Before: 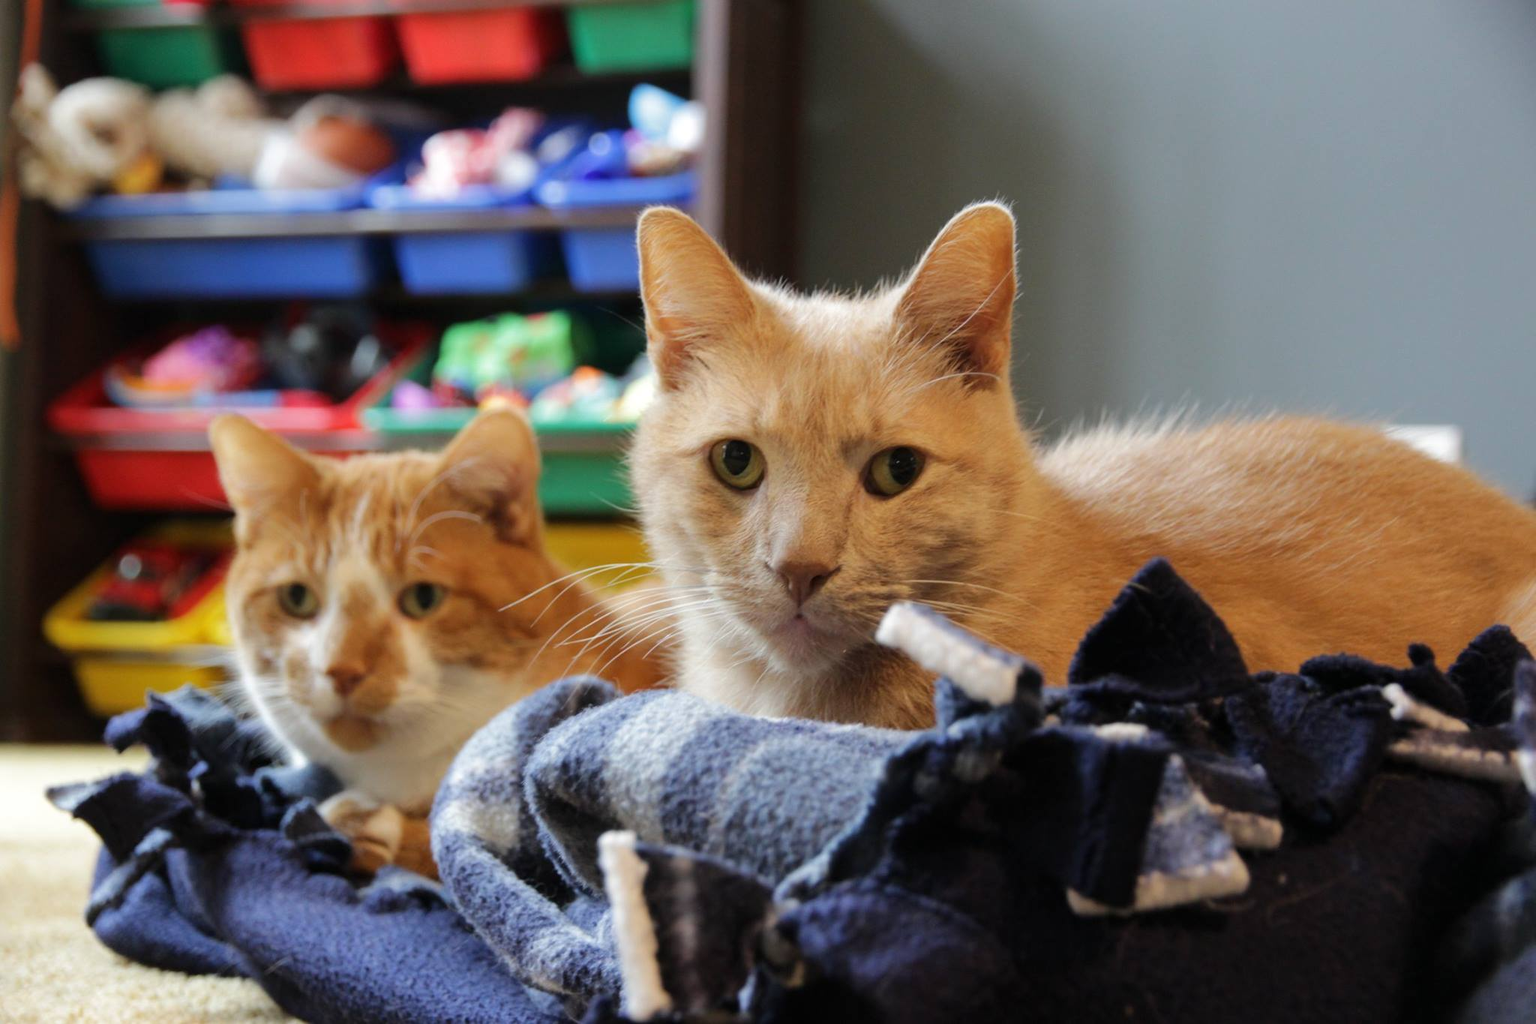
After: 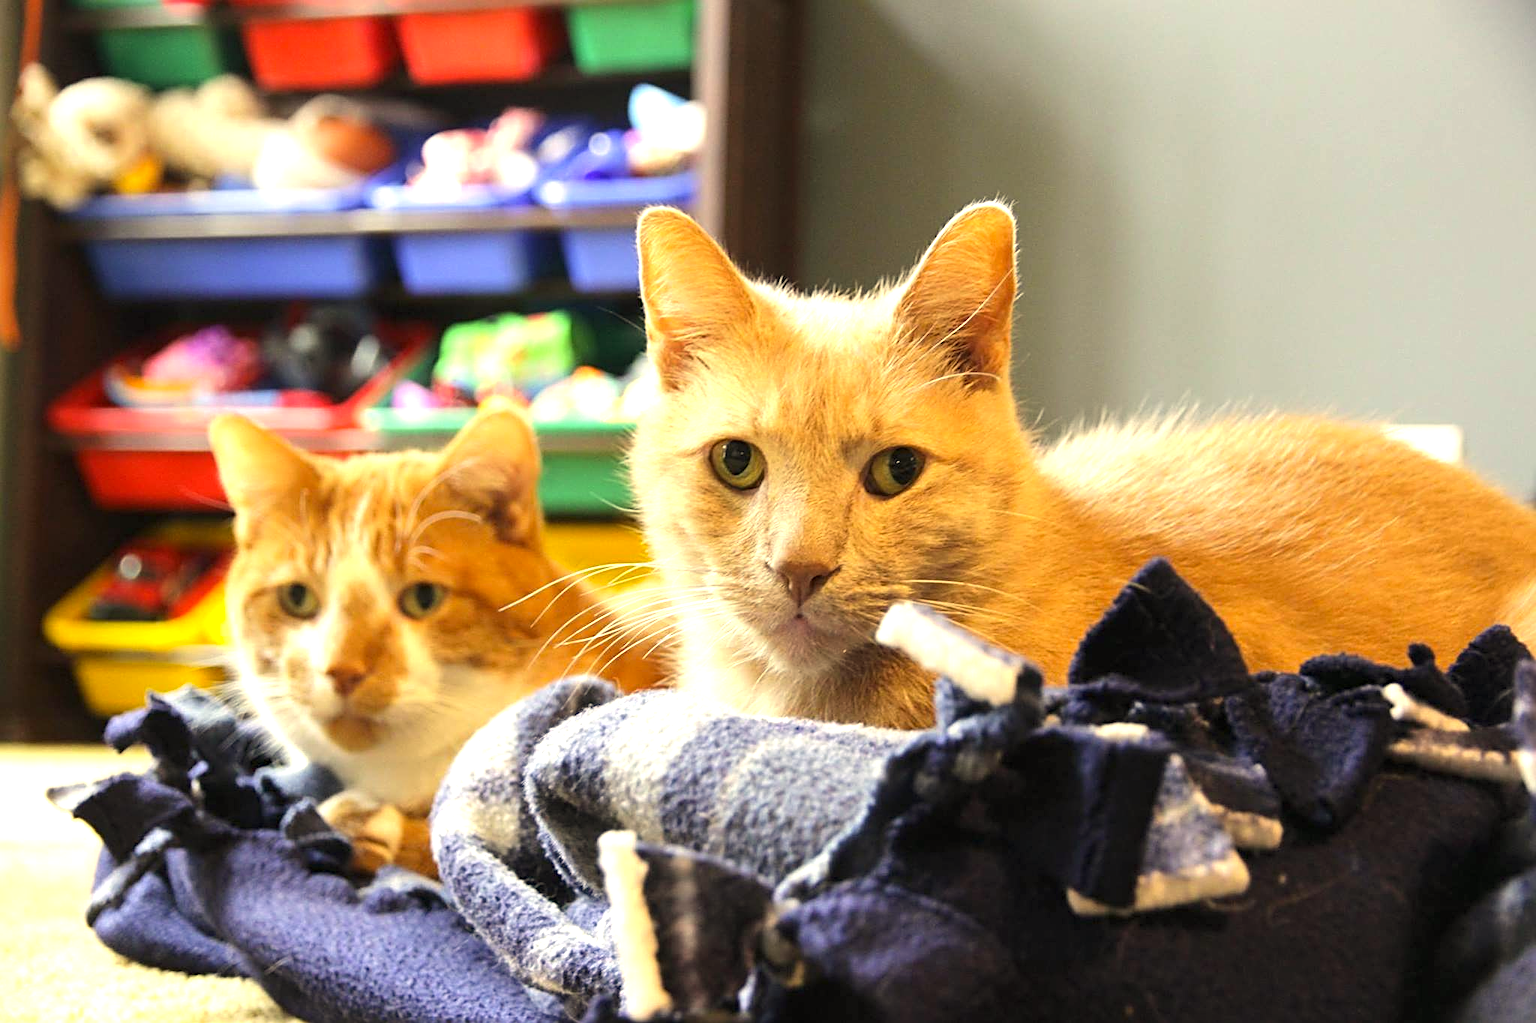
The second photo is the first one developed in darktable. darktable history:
sharpen: radius 2.584, amount 0.688
exposure: black level correction 0, exposure 1.1 EV, compensate exposure bias true, compensate highlight preservation false
color correction: highlights a* 2.72, highlights b* 22.8
